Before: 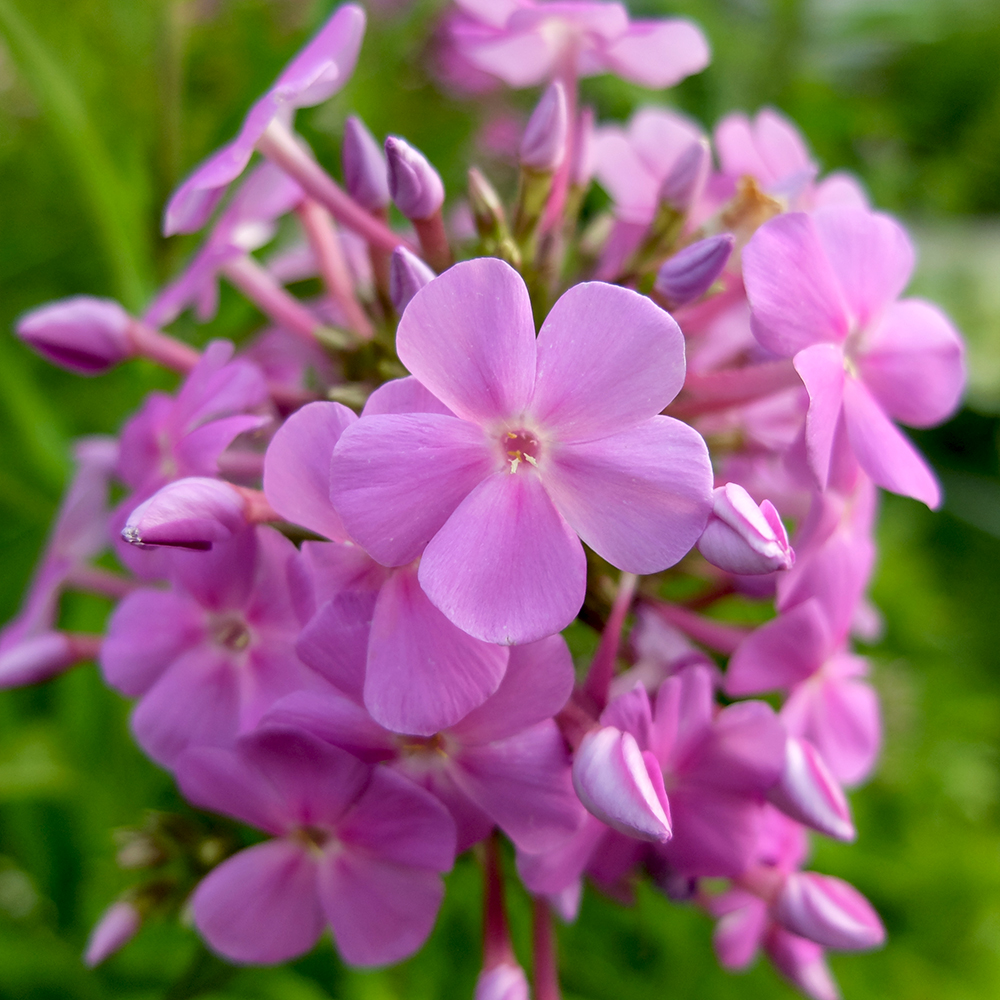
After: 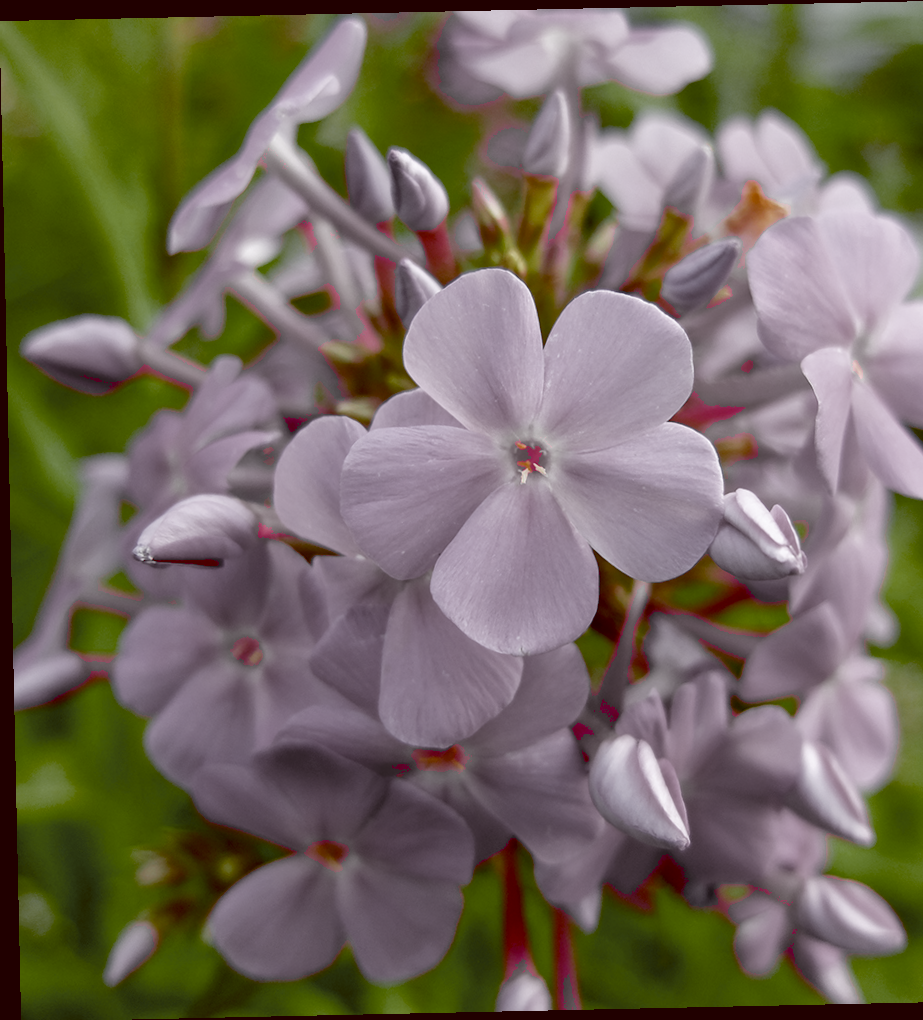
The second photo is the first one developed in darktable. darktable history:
crop: right 9.509%, bottom 0.031%
color zones: curves: ch0 [(0.004, 0.388) (0.125, 0.392) (0.25, 0.404) (0.375, 0.5) (0.5, 0.5) (0.625, 0.5) (0.75, 0.5) (0.875, 0.5)]; ch1 [(0, 0.5) (0.125, 0.5) (0.25, 0.5) (0.375, 0.124) (0.524, 0.124) (0.645, 0.128) (0.789, 0.132) (0.914, 0.096) (0.998, 0.068)]
color balance: lift [1, 1.015, 1.004, 0.985], gamma [1, 0.958, 0.971, 1.042], gain [1, 0.956, 0.977, 1.044]
rotate and perspective: rotation -1.24°, automatic cropping off
